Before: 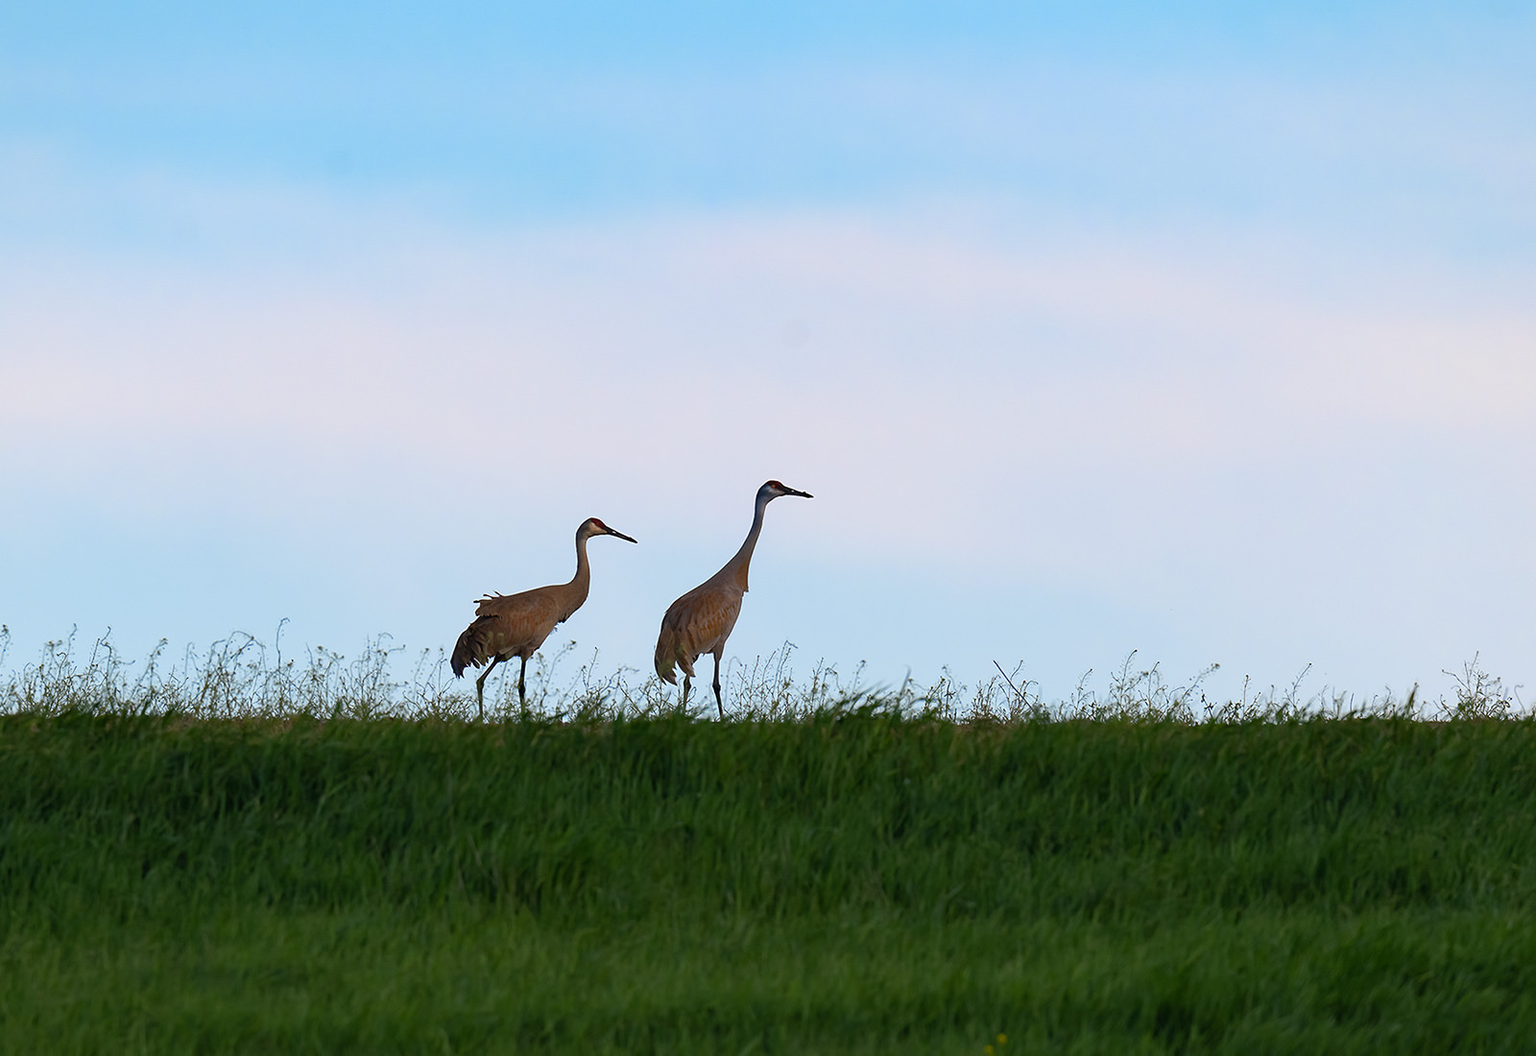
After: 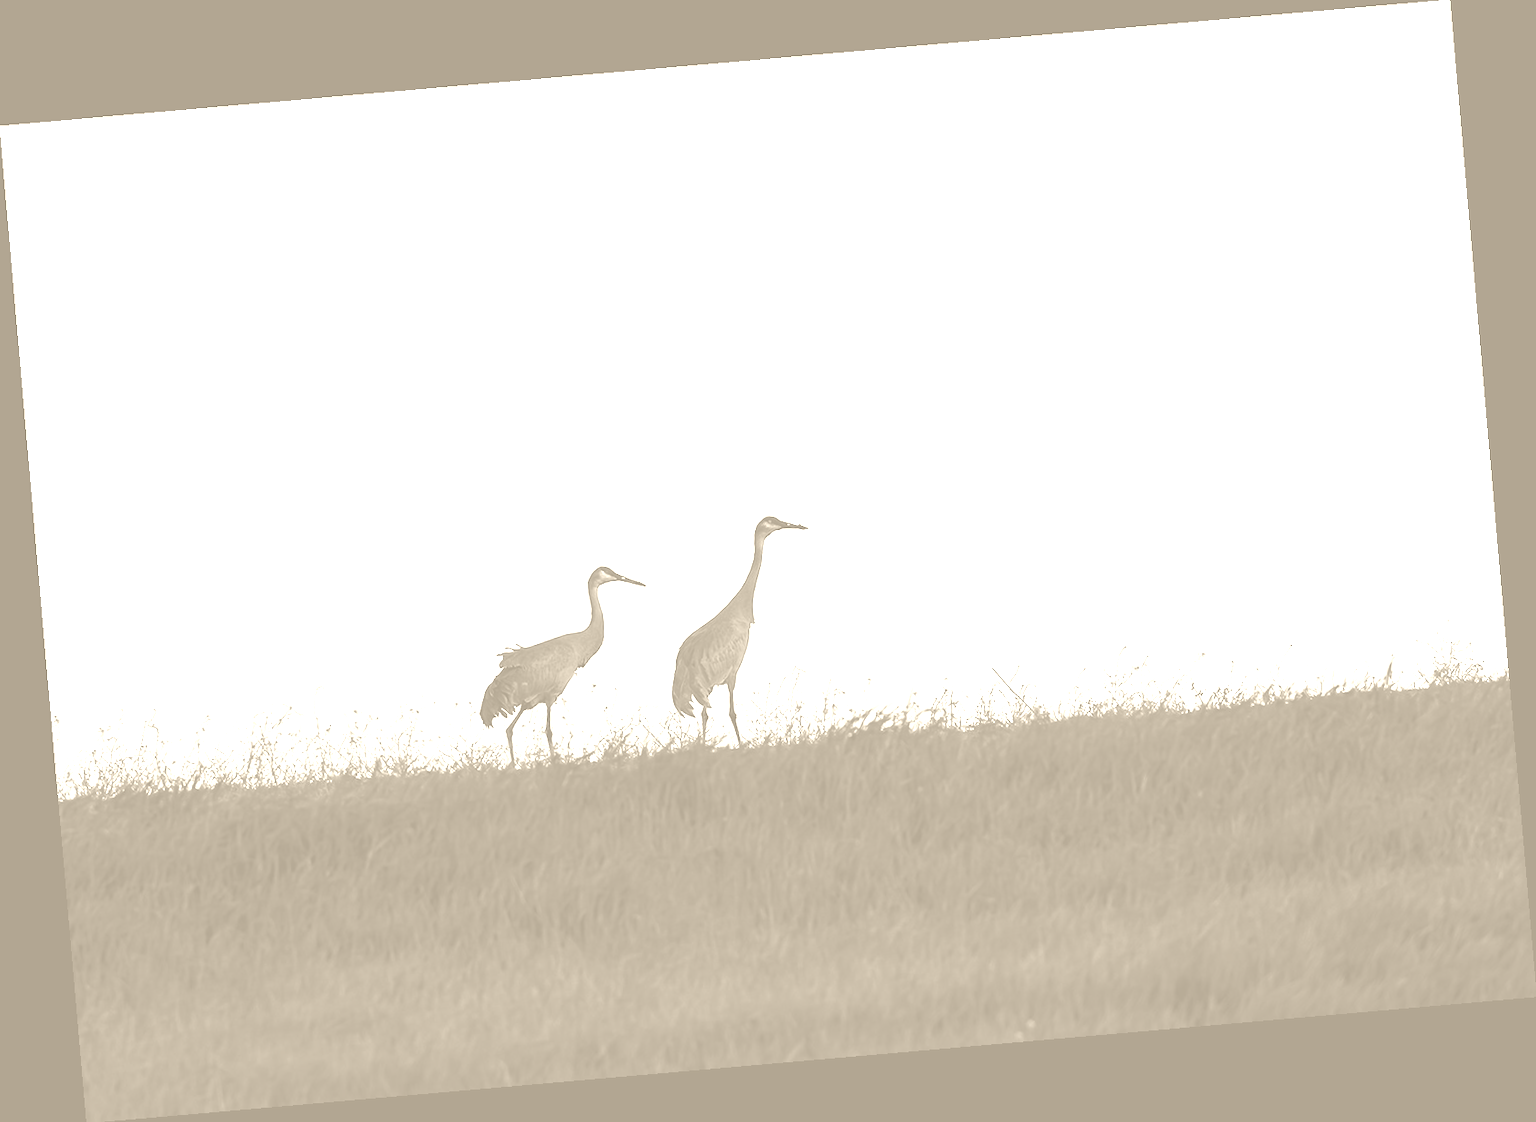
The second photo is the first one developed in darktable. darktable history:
exposure: exposure -0.21 EV, compensate highlight preservation false
tone curve: curves: ch0 [(0, 0) (0.003, 0.009) (0.011, 0.019) (0.025, 0.034) (0.044, 0.057) (0.069, 0.082) (0.1, 0.104) (0.136, 0.131) (0.177, 0.165) (0.224, 0.212) (0.277, 0.279) (0.335, 0.342) (0.399, 0.401) (0.468, 0.477) (0.543, 0.572) (0.623, 0.675) (0.709, 0.772) (0.801, 0.85) (0.898, 0.942) (1, 1)], preserve colors none
colorize: hue 36°, saturation 71%, lightness 80.79%
tone equalizer: -8 EV -0.75 EV, -7 EV -0.7 EV, -6 EV -0.6 EV, -5 EV -0.4 EV, -3 EV 0.4 EV, -2 EV 0.6 EV, -1 EV 0.7 EV, +0 EV 0.75 EV, edges refinement/feathering 500, mask exposure compensation -1.57 EV, preserve details no
rotate and perspective: rotation -4.98°, automatic cropping off
